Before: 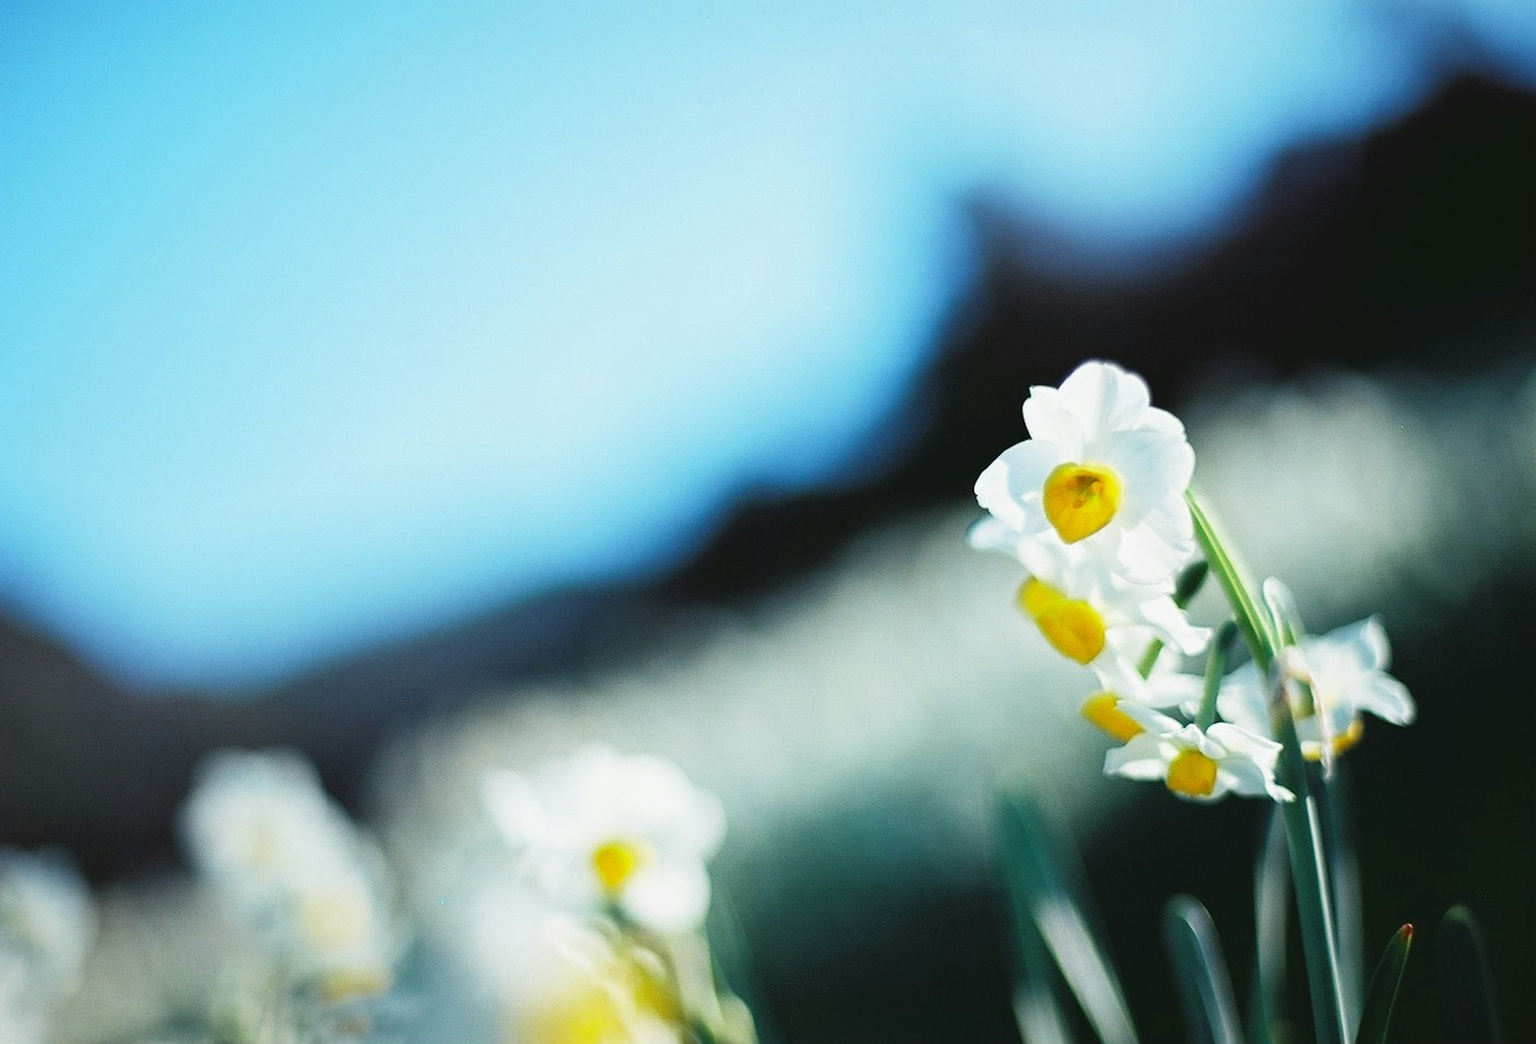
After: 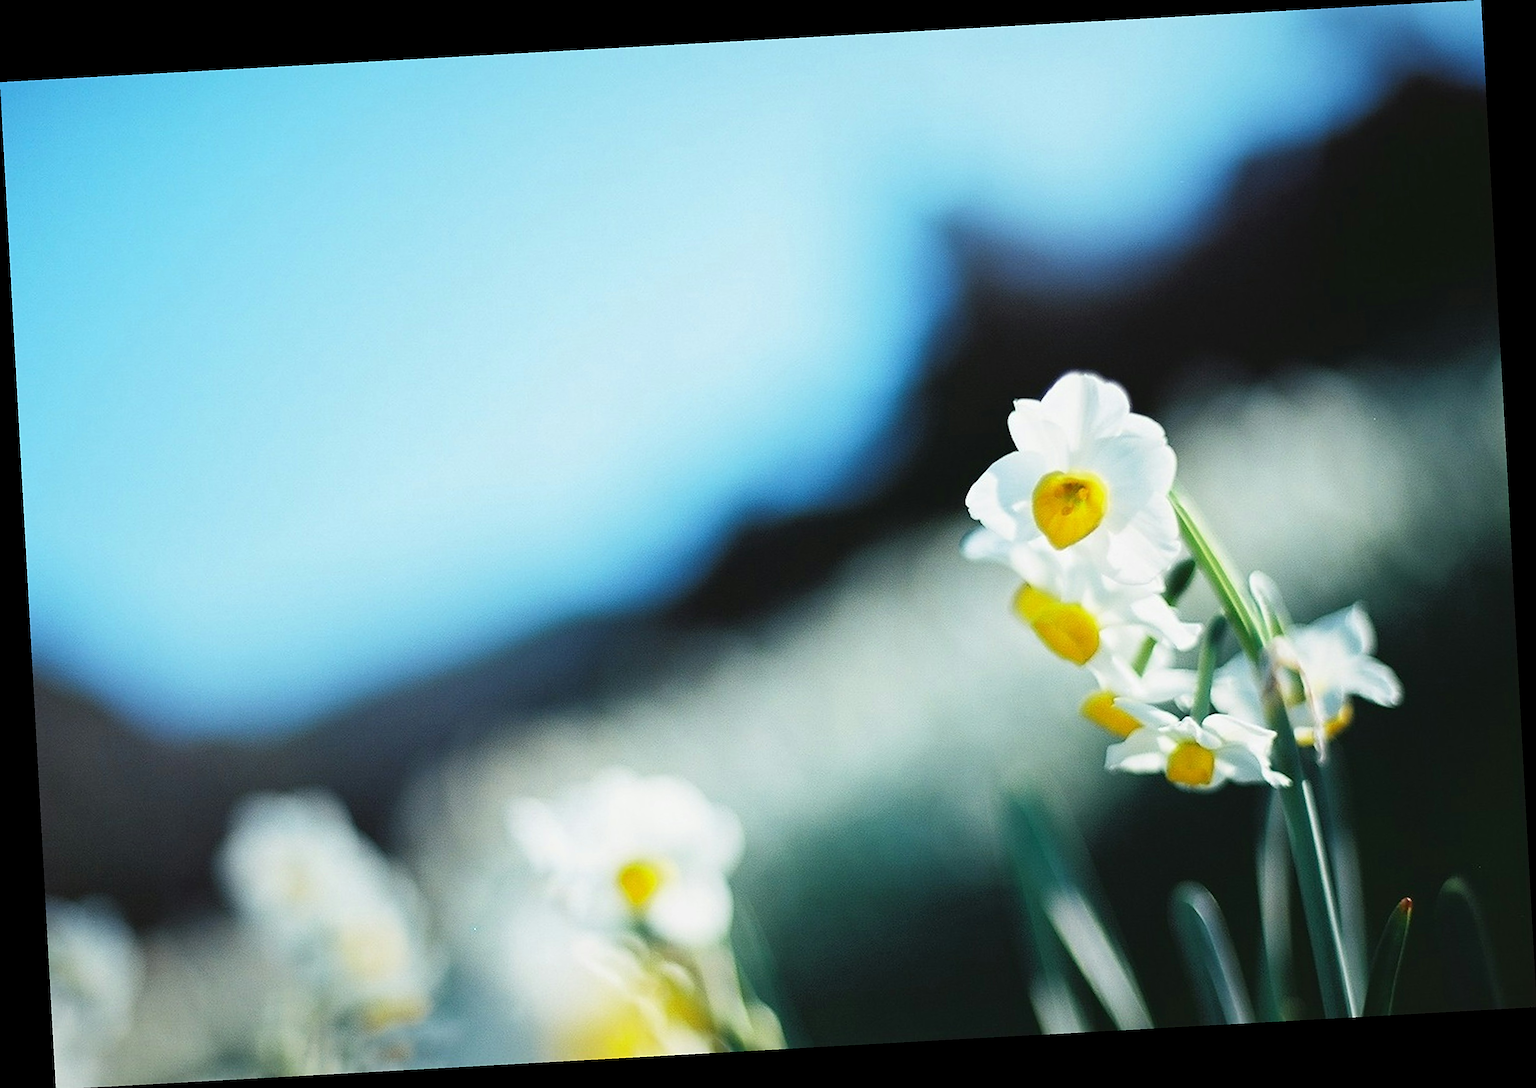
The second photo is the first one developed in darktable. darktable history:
sharpen: on, module defaults
rotate and perspective: rotation -3.18°, automatic cropping off
